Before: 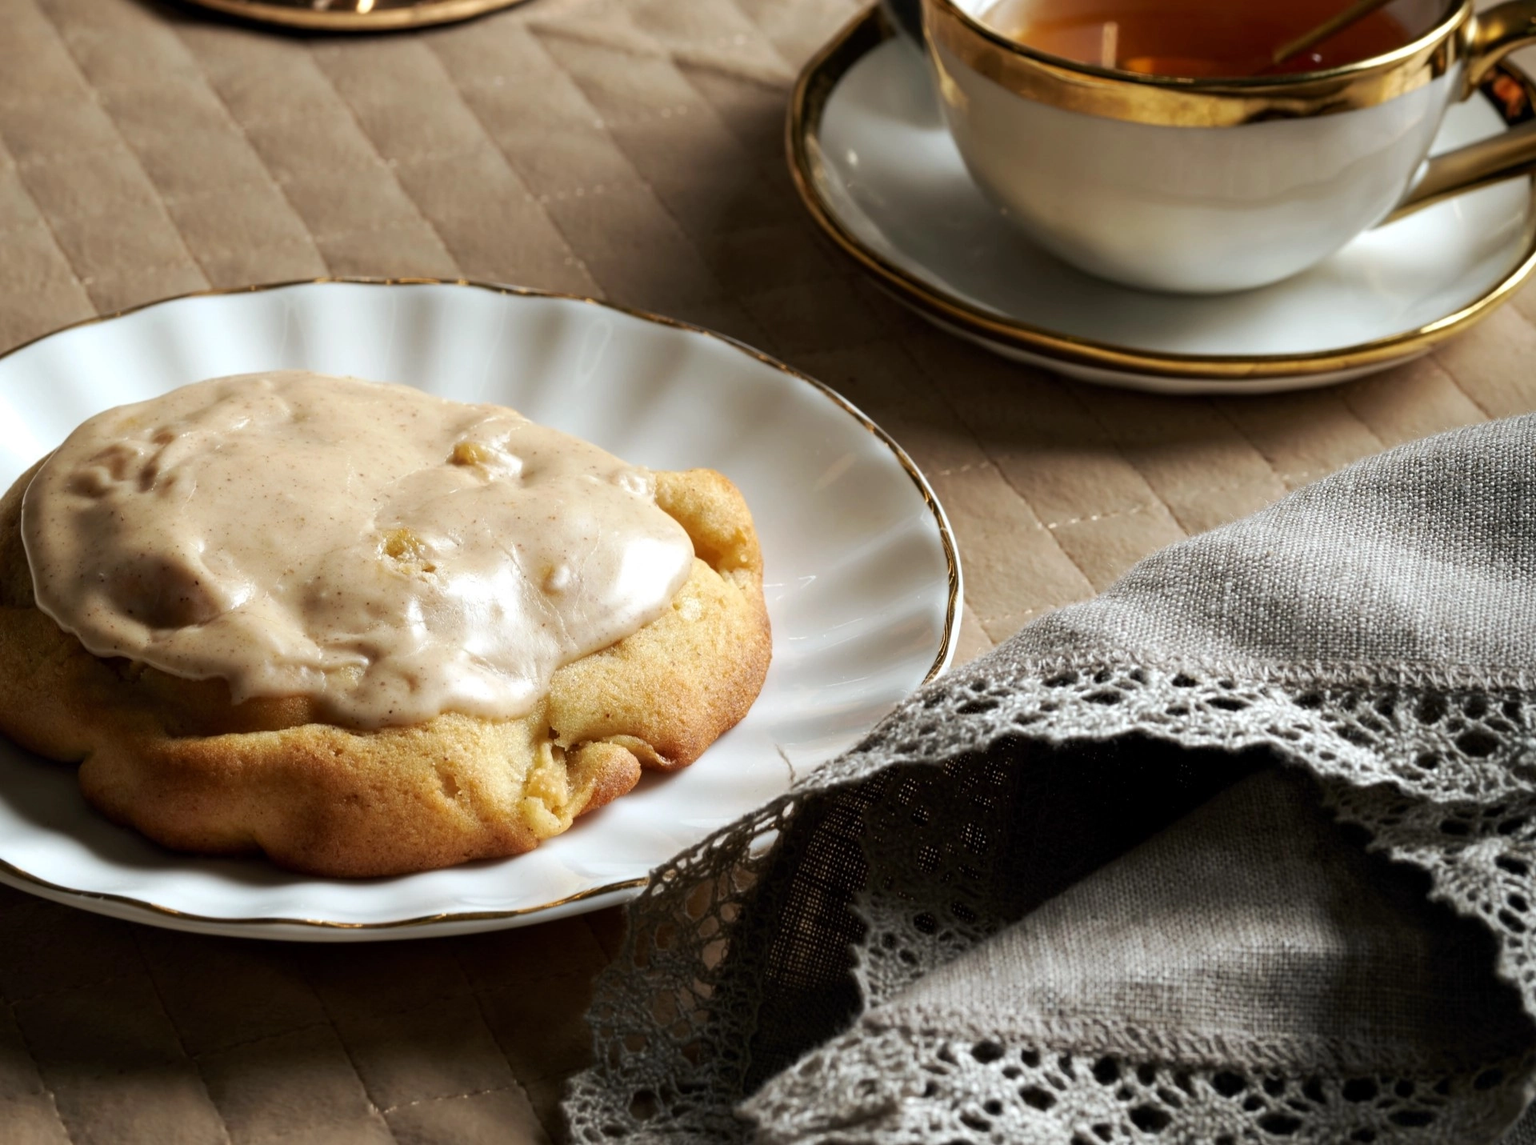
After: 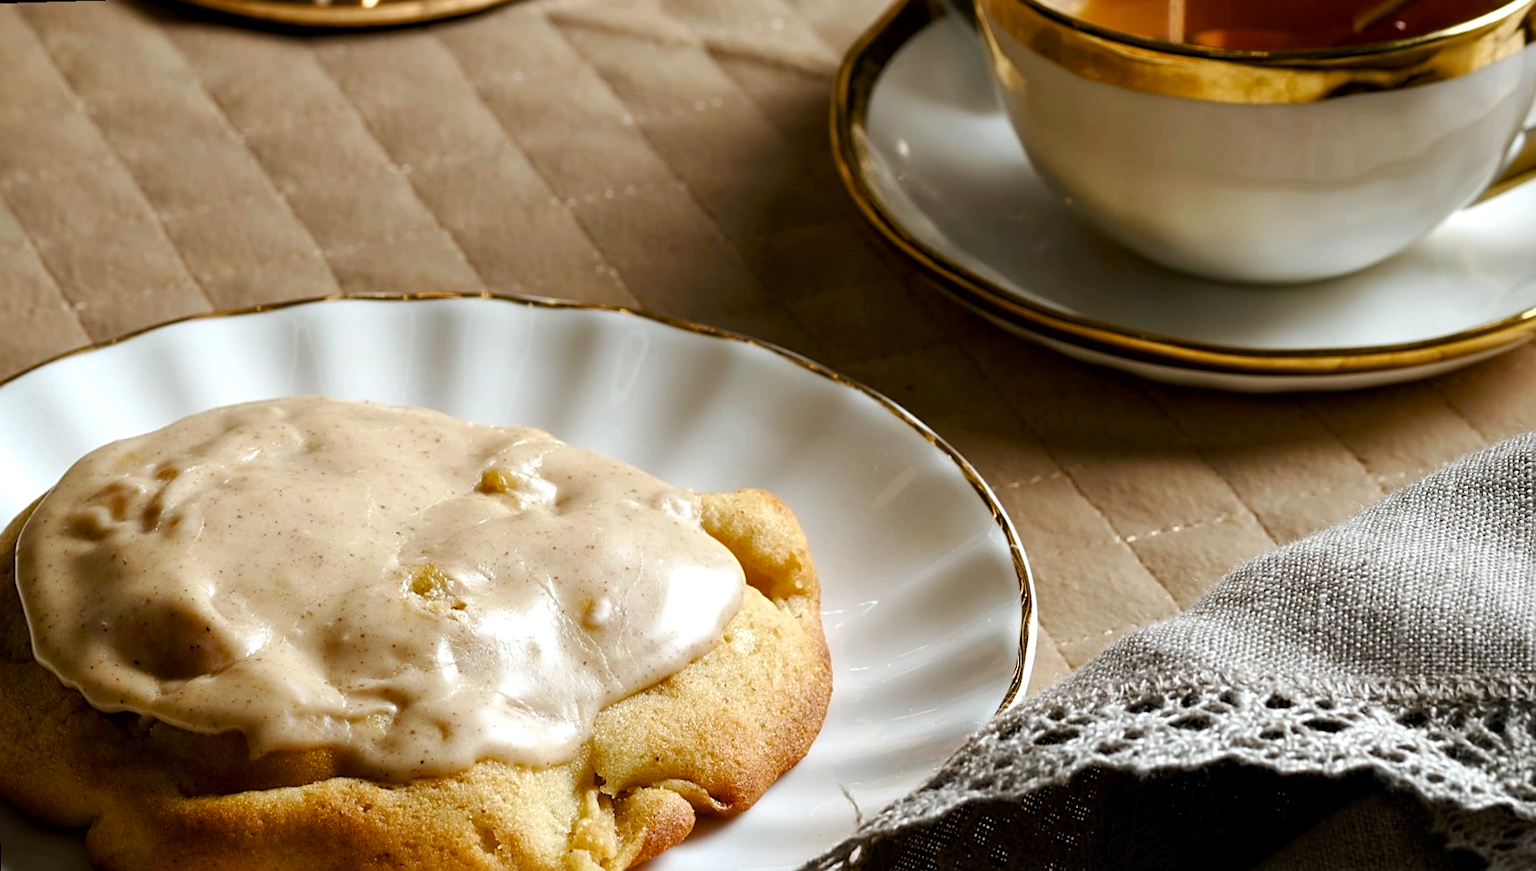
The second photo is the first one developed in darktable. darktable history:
color balance rgb: perceptual saturation grading › global saturation 20%, perceptual saturation grading › highlights -25%, perceptual saturation grading › shadows 50%
rotate and perspective: rotation -1.77°, lens shift (horizontal) 0.004, automatic cropping off
crop: left 1.509%, top 3.452%, right 7.696%, bottom 28.452%
sharpen: on, module defaults
local contrast: mode bilateral grid, contrast 20, coarseness 50, detail 120%, midtone range 0.2
